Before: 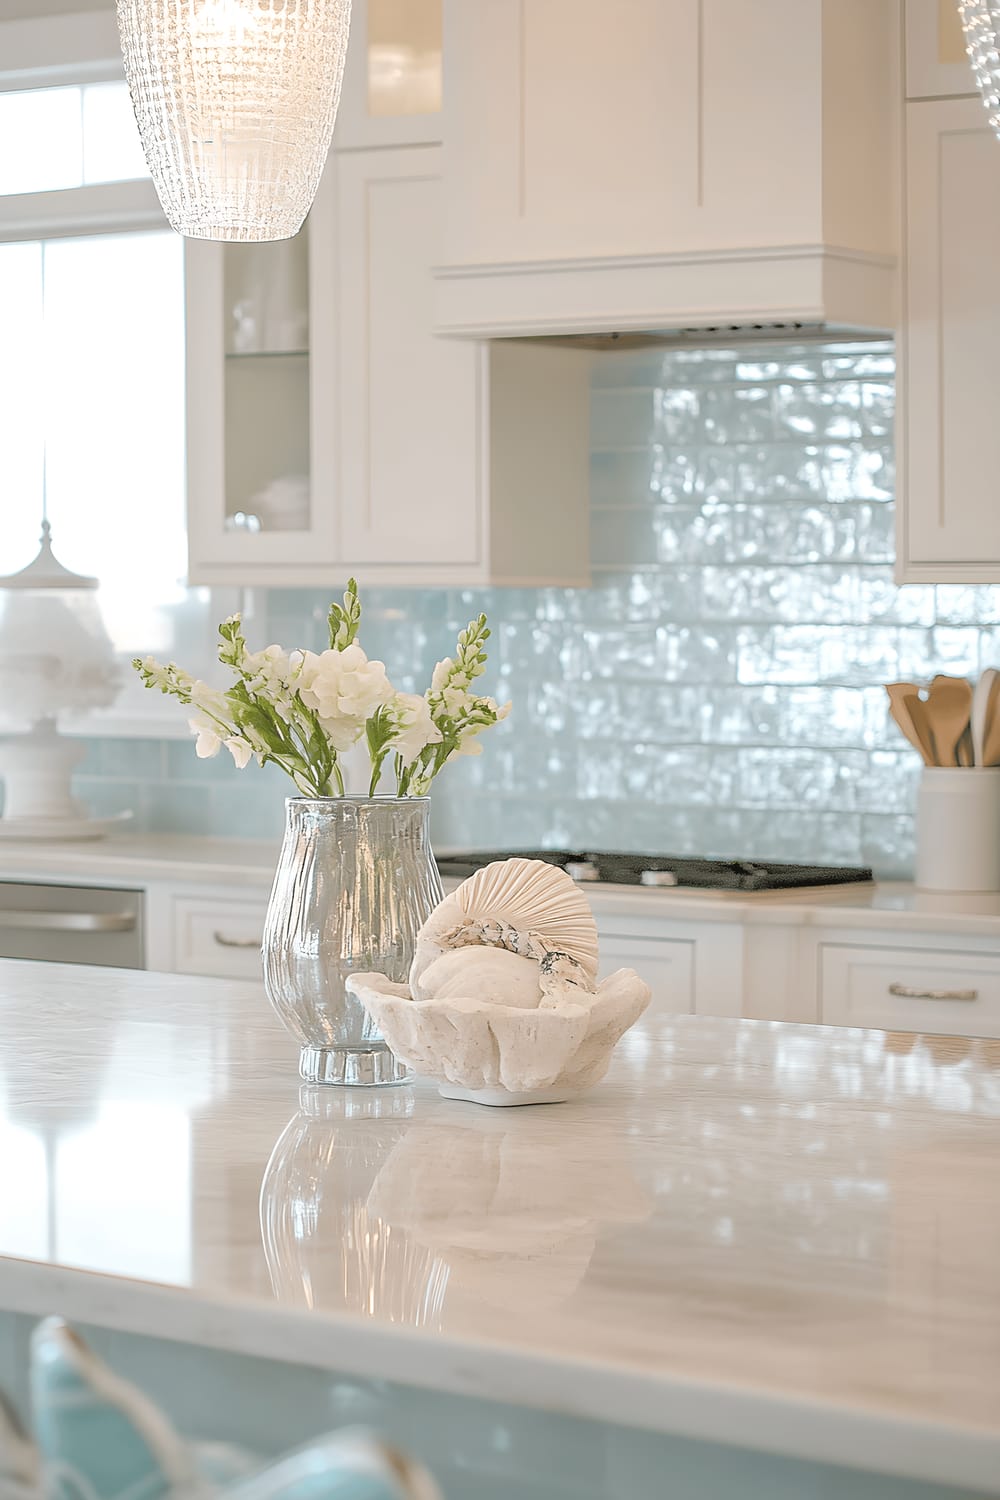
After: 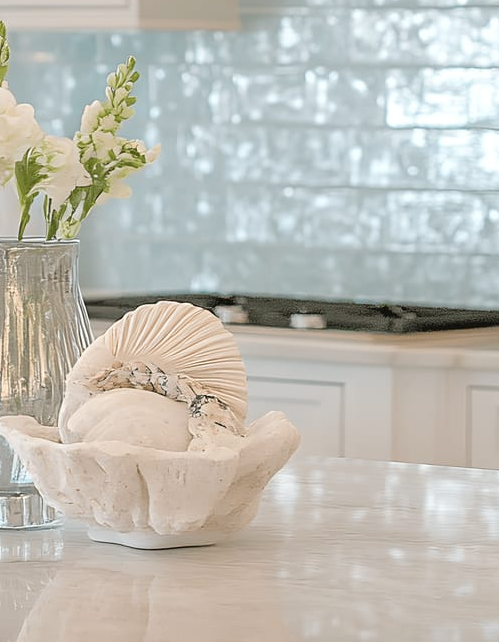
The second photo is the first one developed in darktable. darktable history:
crop: left 35.142%, top 37.135%, right 14.886%, bottom 20.064%
